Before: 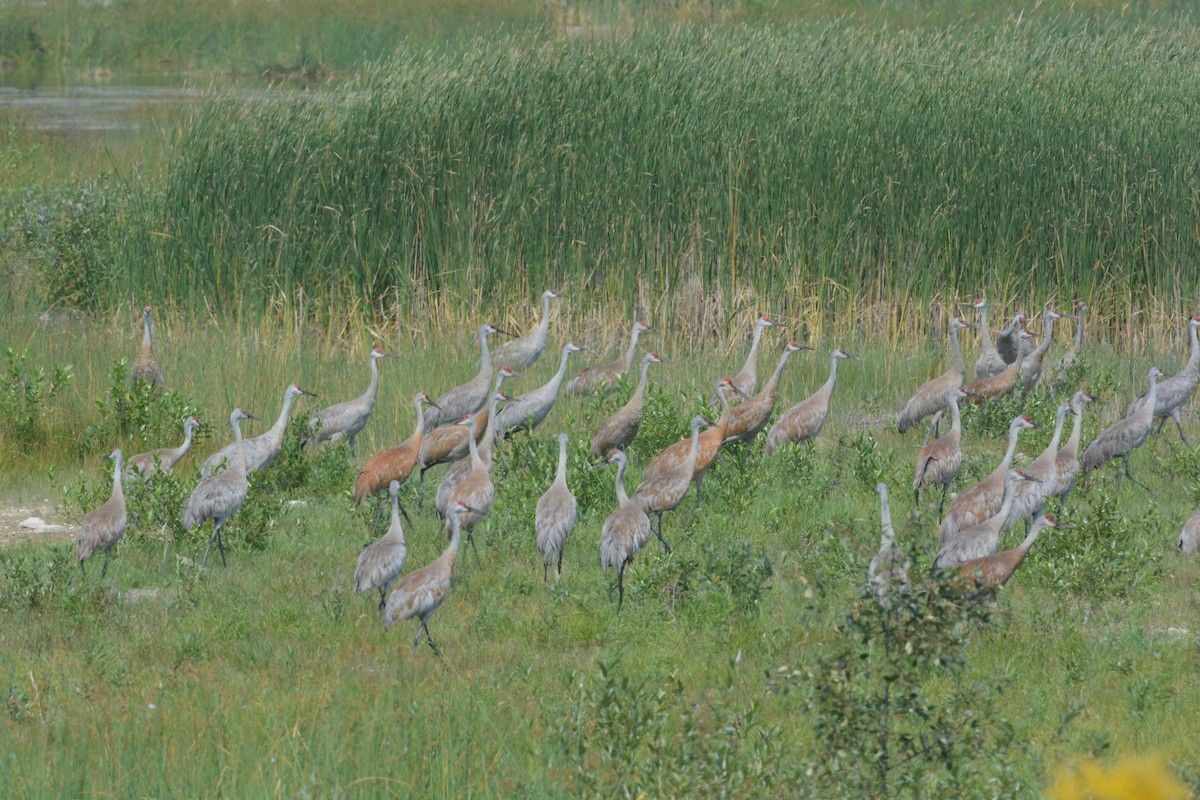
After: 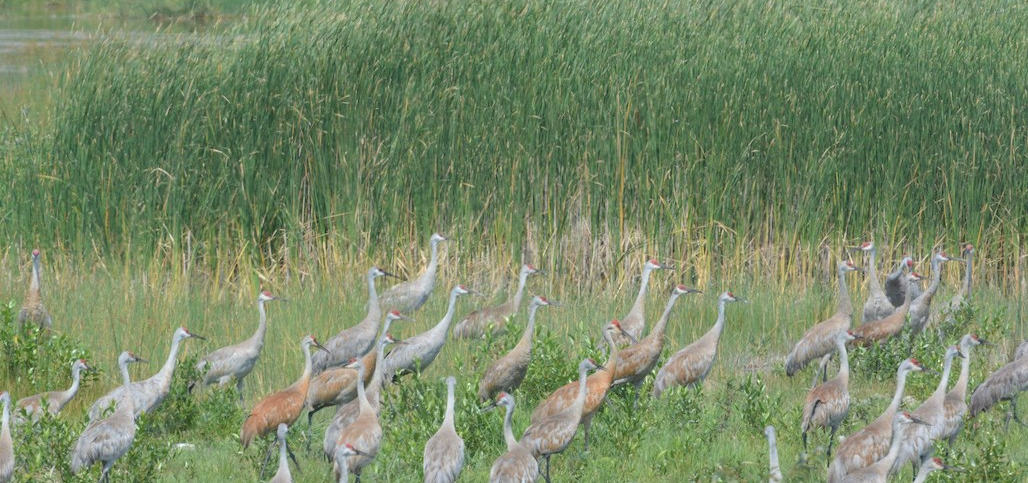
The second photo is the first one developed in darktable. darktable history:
exposure: exposure 0.375 EV, compensate highlight preservation false
crop and rotate: left 9.345%, top 7.22%, right 4.982%, bottom 32.331%
